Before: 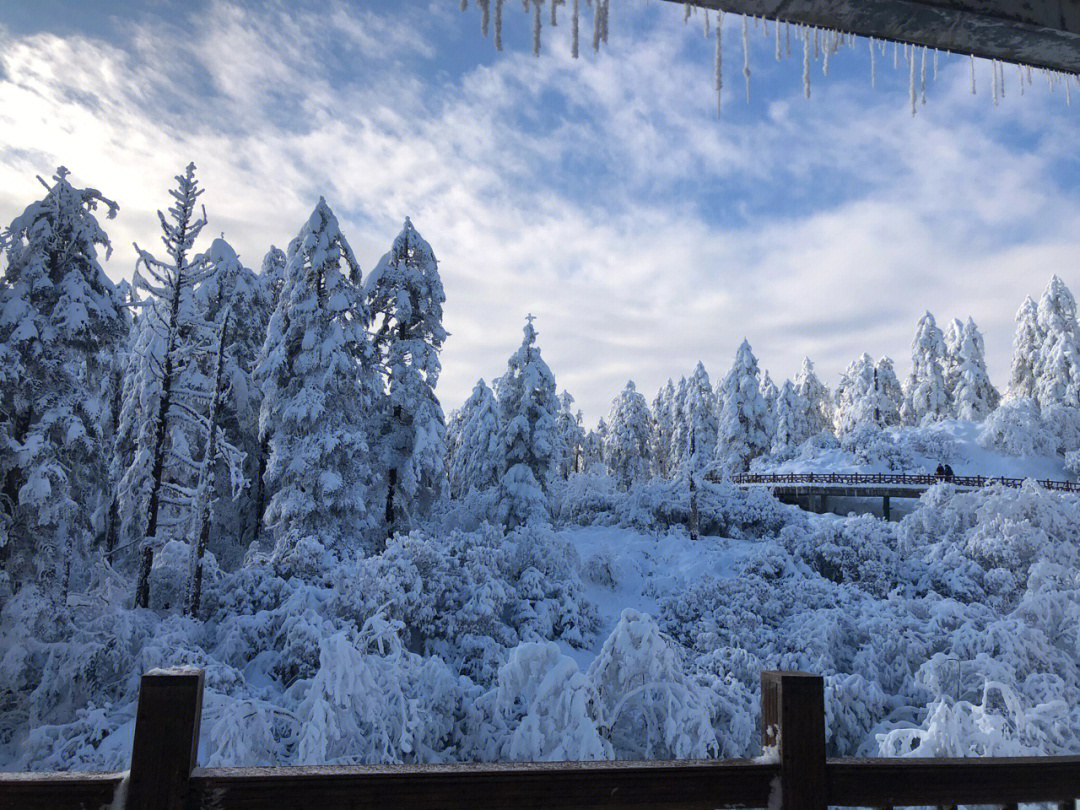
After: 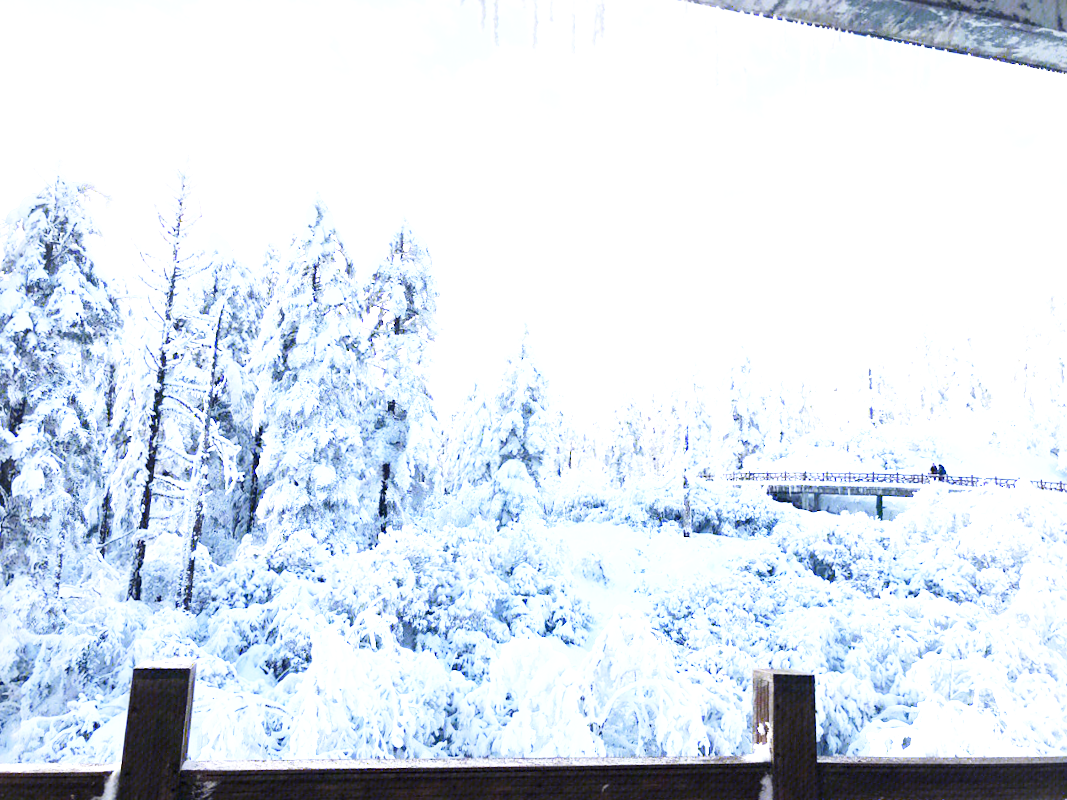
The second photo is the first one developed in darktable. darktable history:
exposure: exposure 2.04 EV, compensate highlight preservation false
tone equalizer: -8 EV -0.417 EV, -7 EV -0.389 EV, -6 EV -0.333 EV, -5 EV -0.222 EV, -3 EV 0.222 EV, -2 EV 0.333 EV, -1 EV 0.389 EV, +0 EV 0.417 EV, edges refinement/feathering 500, mask exposure compensation -1.57 EV, preserve details no
base curve: curves: ch0 [(0, 0) (0.005, 0.002) (0.15, 0.3) (0.4, 0.7) (0.75, 0.95) (1, 1)], preserve colors none
crop and rotate: angle -0.5°
